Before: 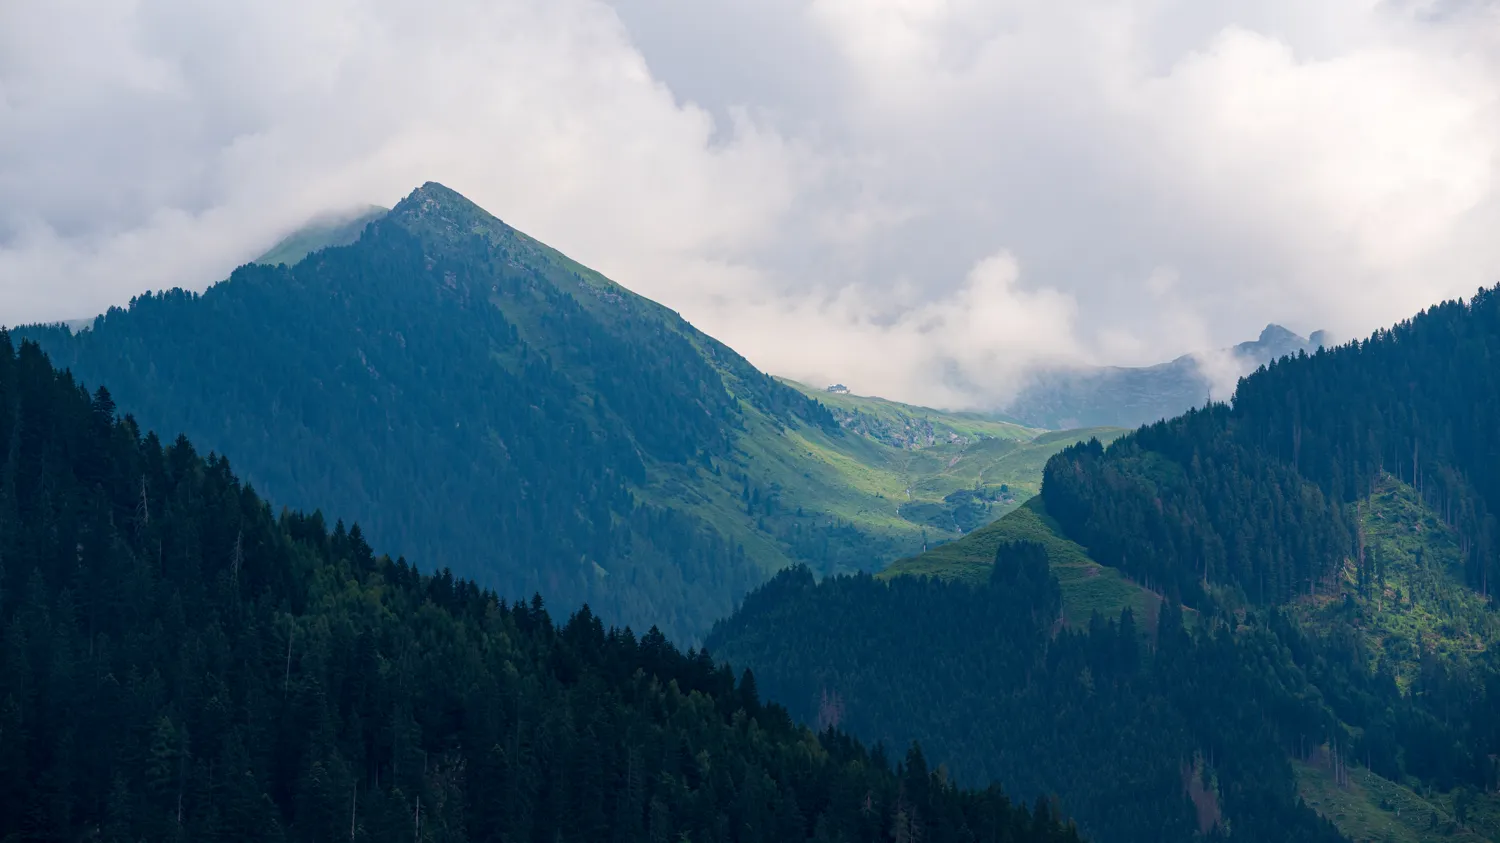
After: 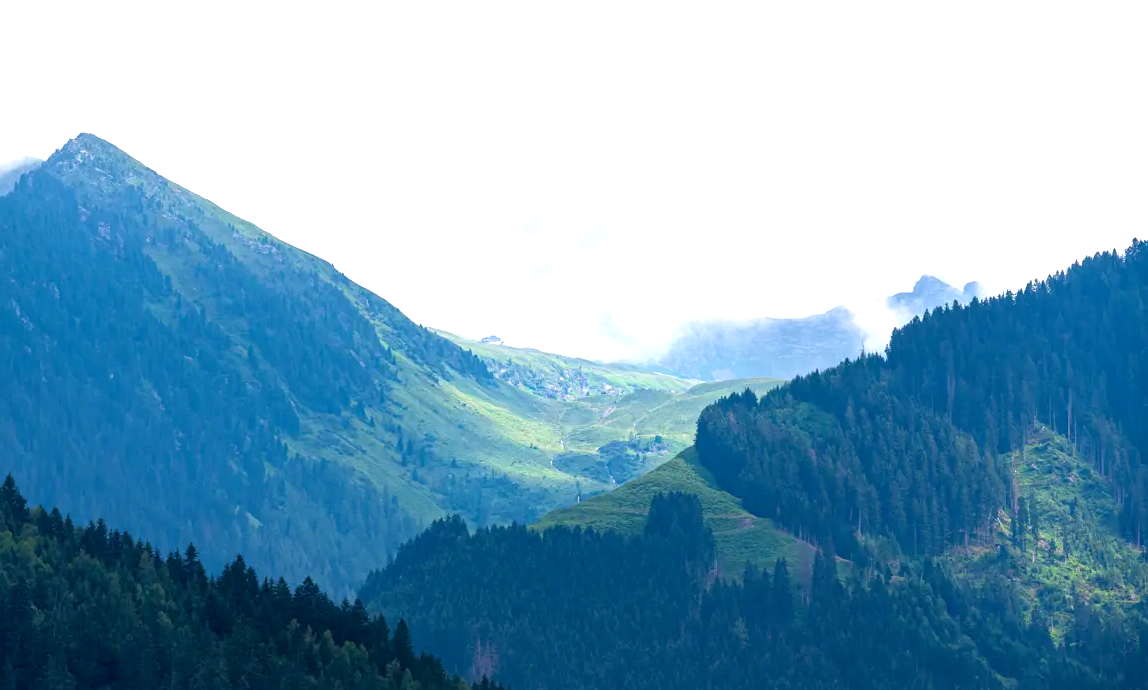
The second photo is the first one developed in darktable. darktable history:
white balance: red 0.967, blue 1.049
crop: left 23.095%, top 5.827%, bottom 11.854%
exposure: black level correction 0.001, exposure 1.129 EV, compensate exposure bias true, compensate highlight preservation false
